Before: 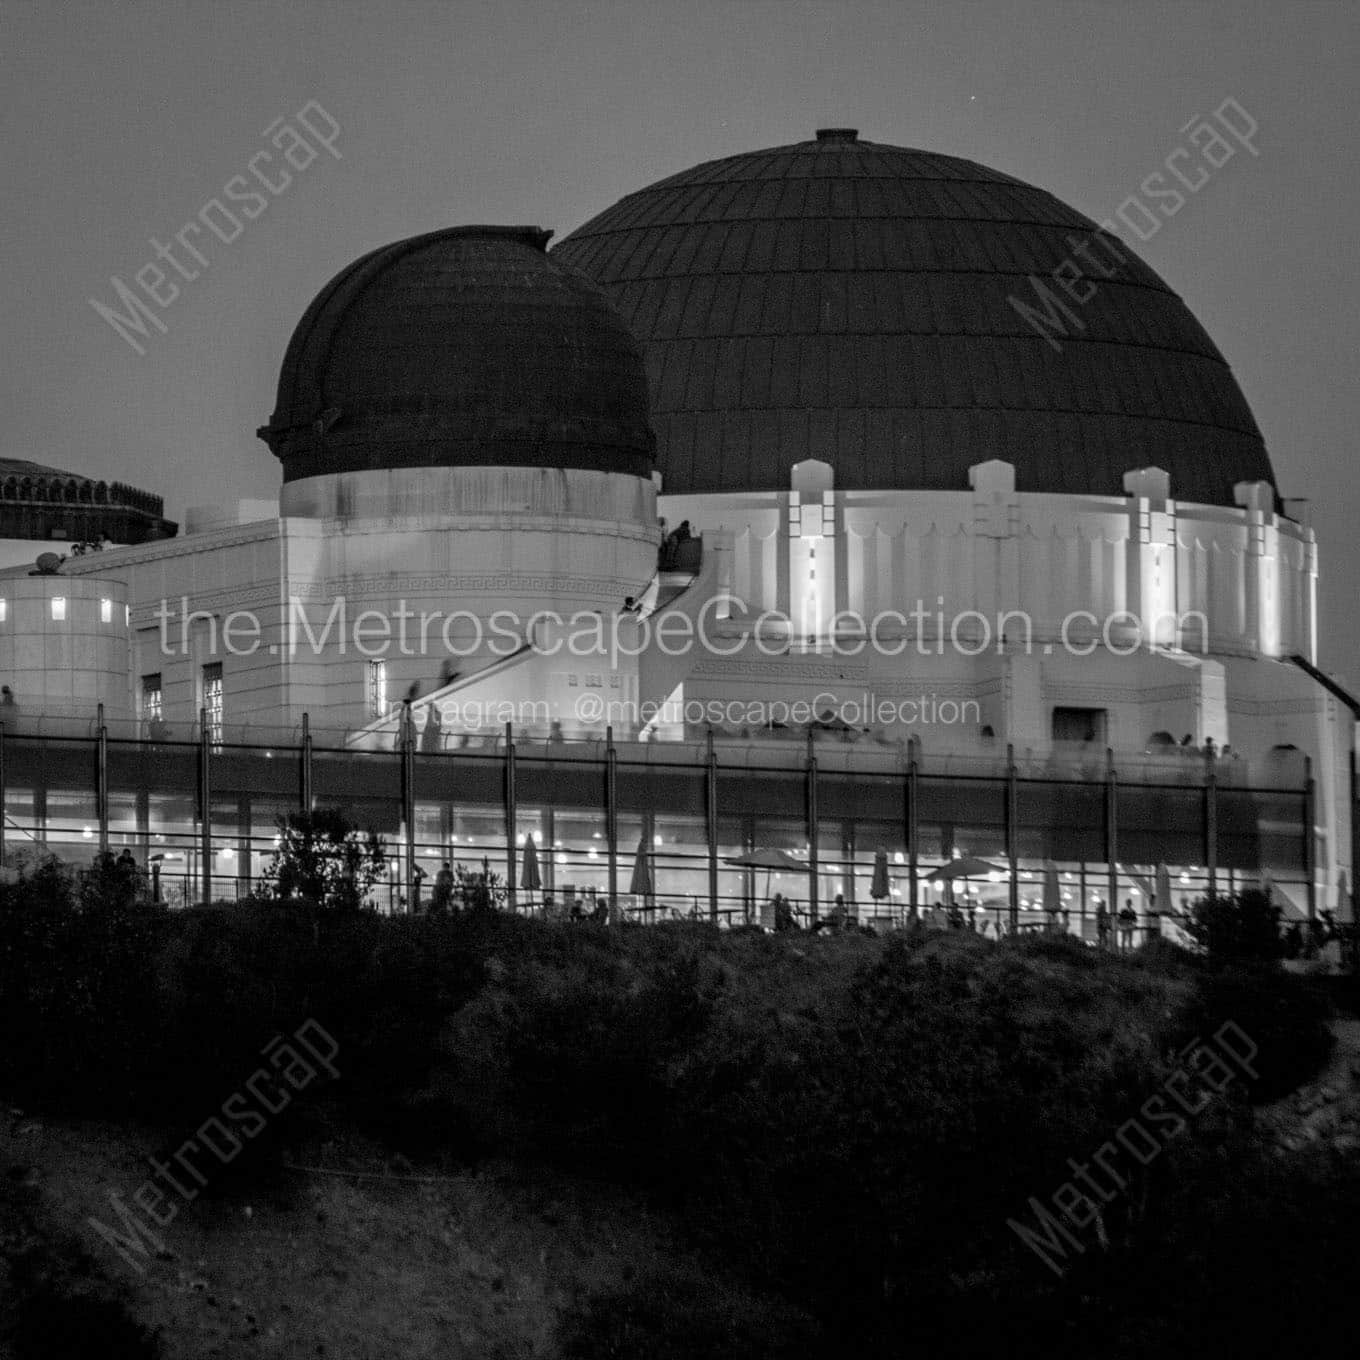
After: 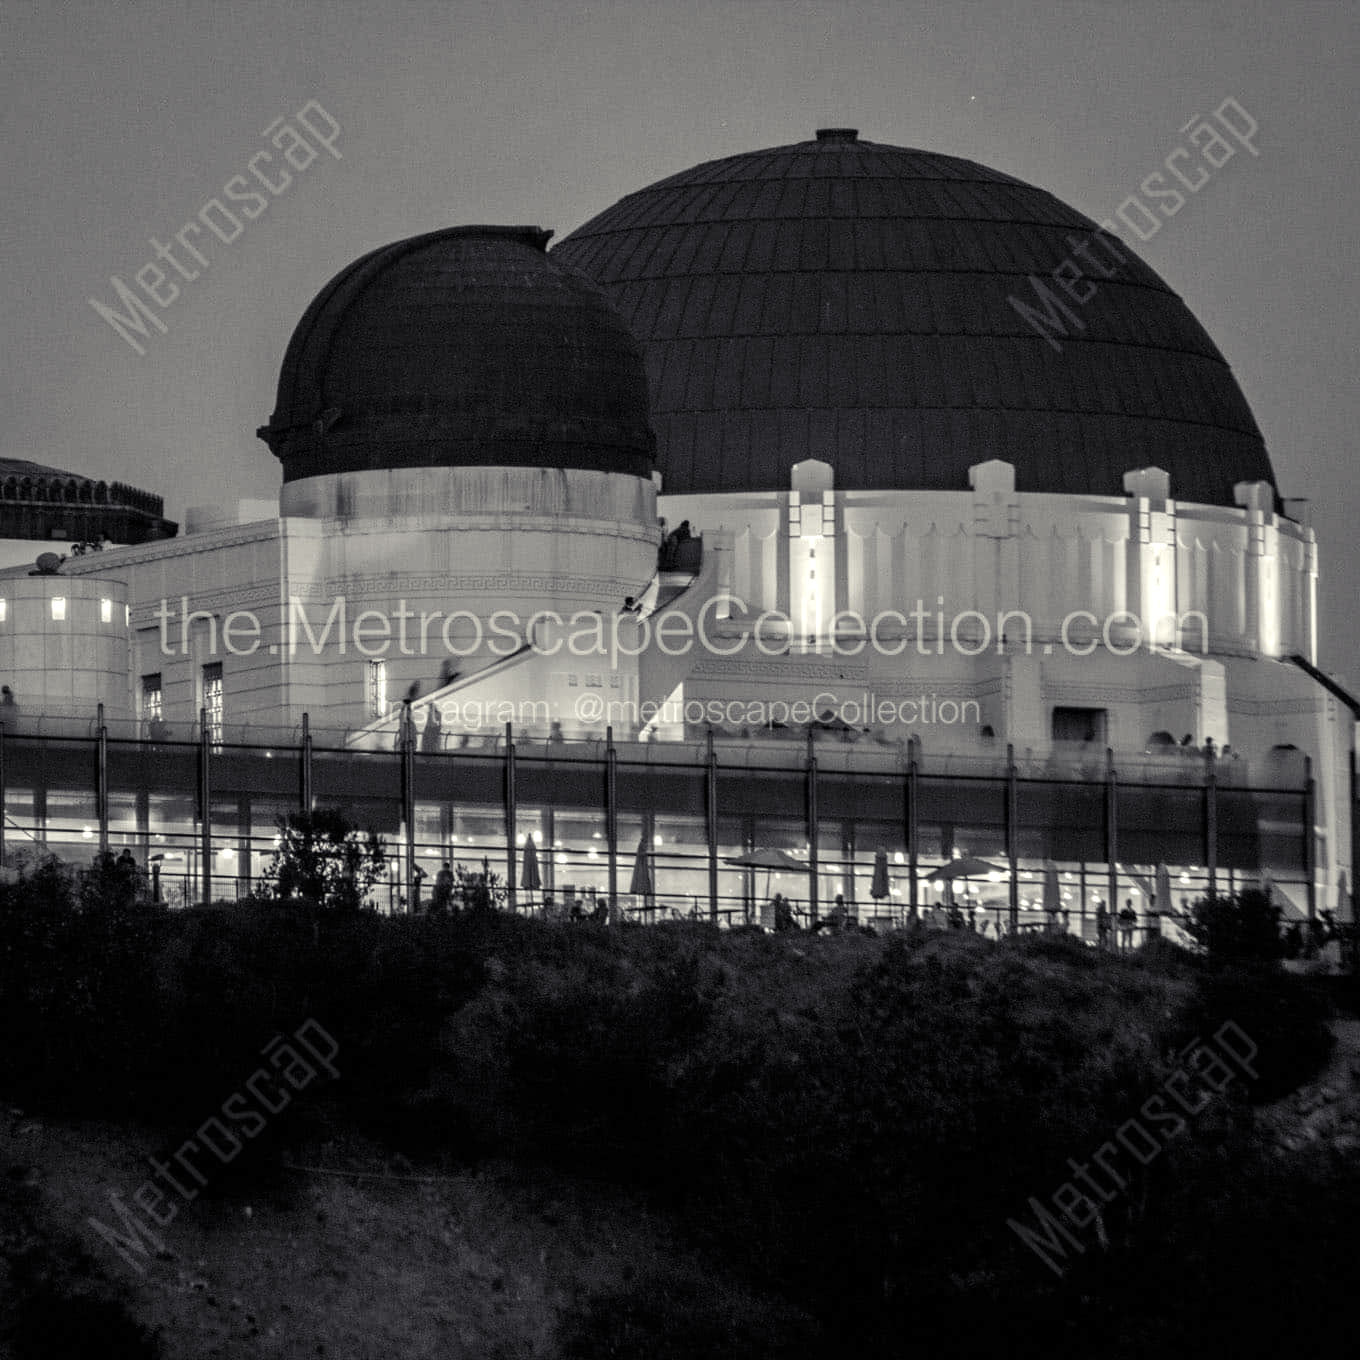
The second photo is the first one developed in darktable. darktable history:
color balance rgb: shadows lift › chroma 3.138%, shadows lift › hue 278.21°, highlights gain › luminance 5.681%, highlights gain › chroma 2.542%, highlights gain › hue 88.04°, linear chroma grading › global chroma 1.884%, linear chroma grading › mid-tones -0.89%, perceptual saturation grading › global saturation 17.027%, perceptual brilliance grading › highlights 6.697%, perceptual brilliance grading › mid-tones 17.096%, perceptual brilliance grading › shadows -5.484%
